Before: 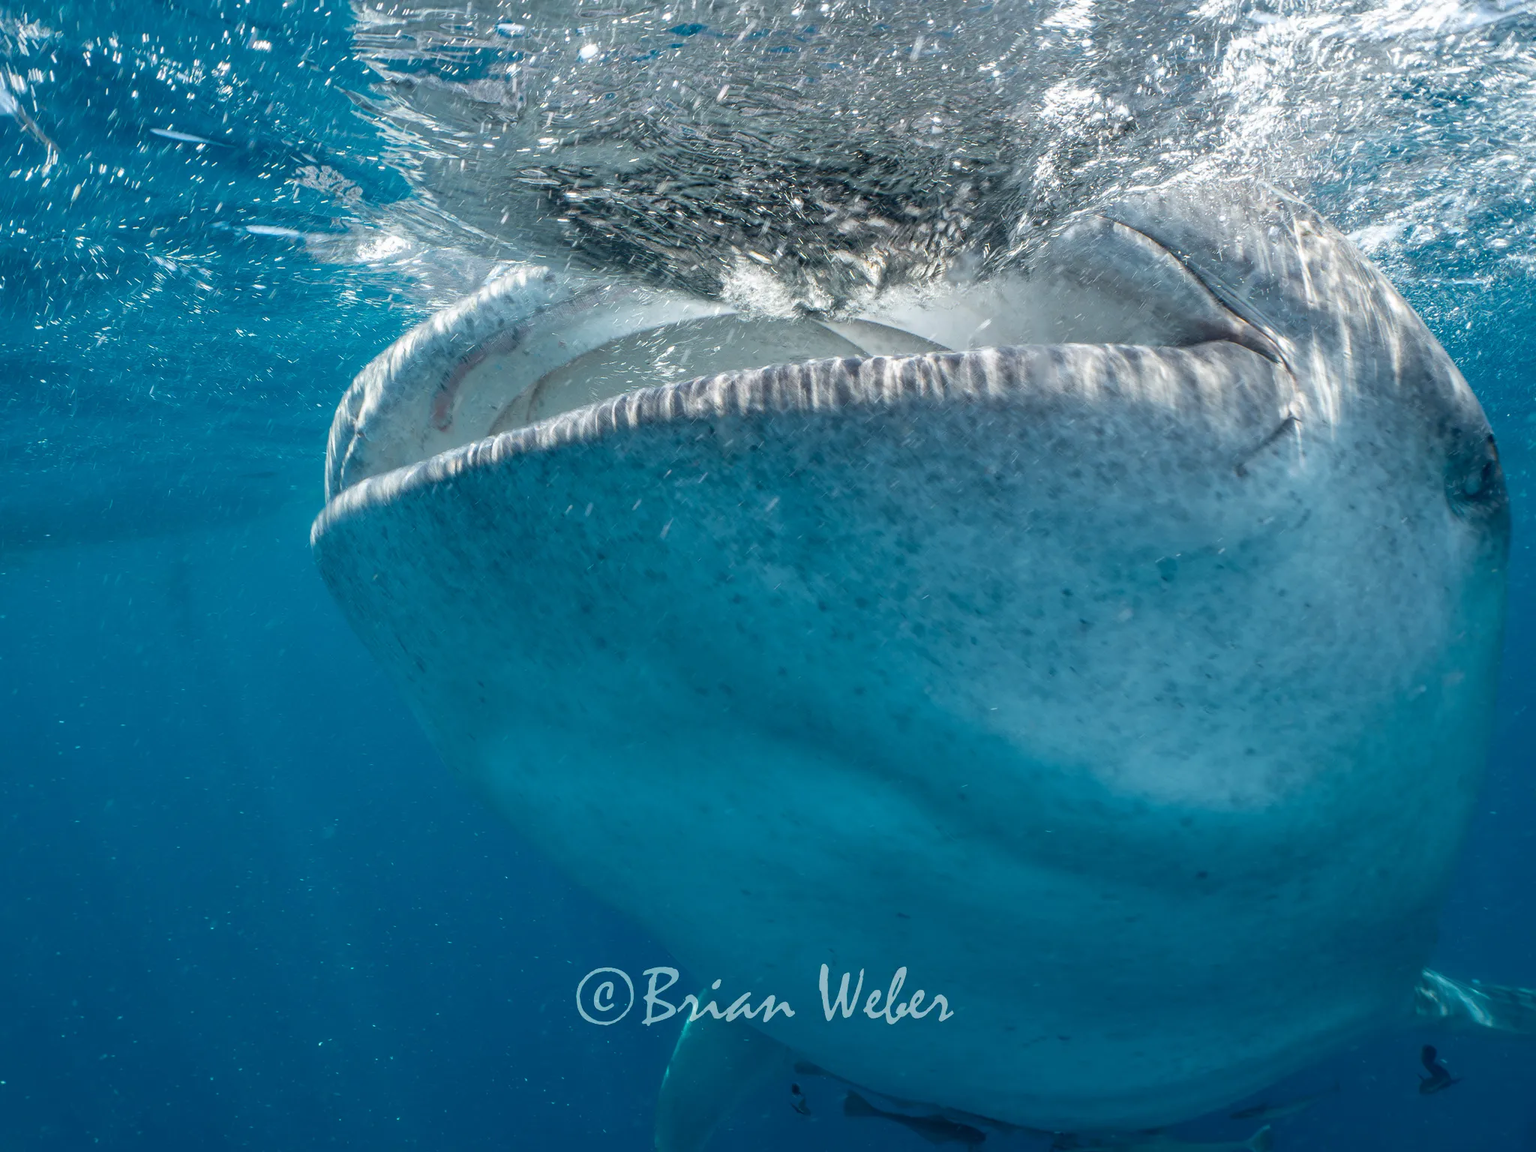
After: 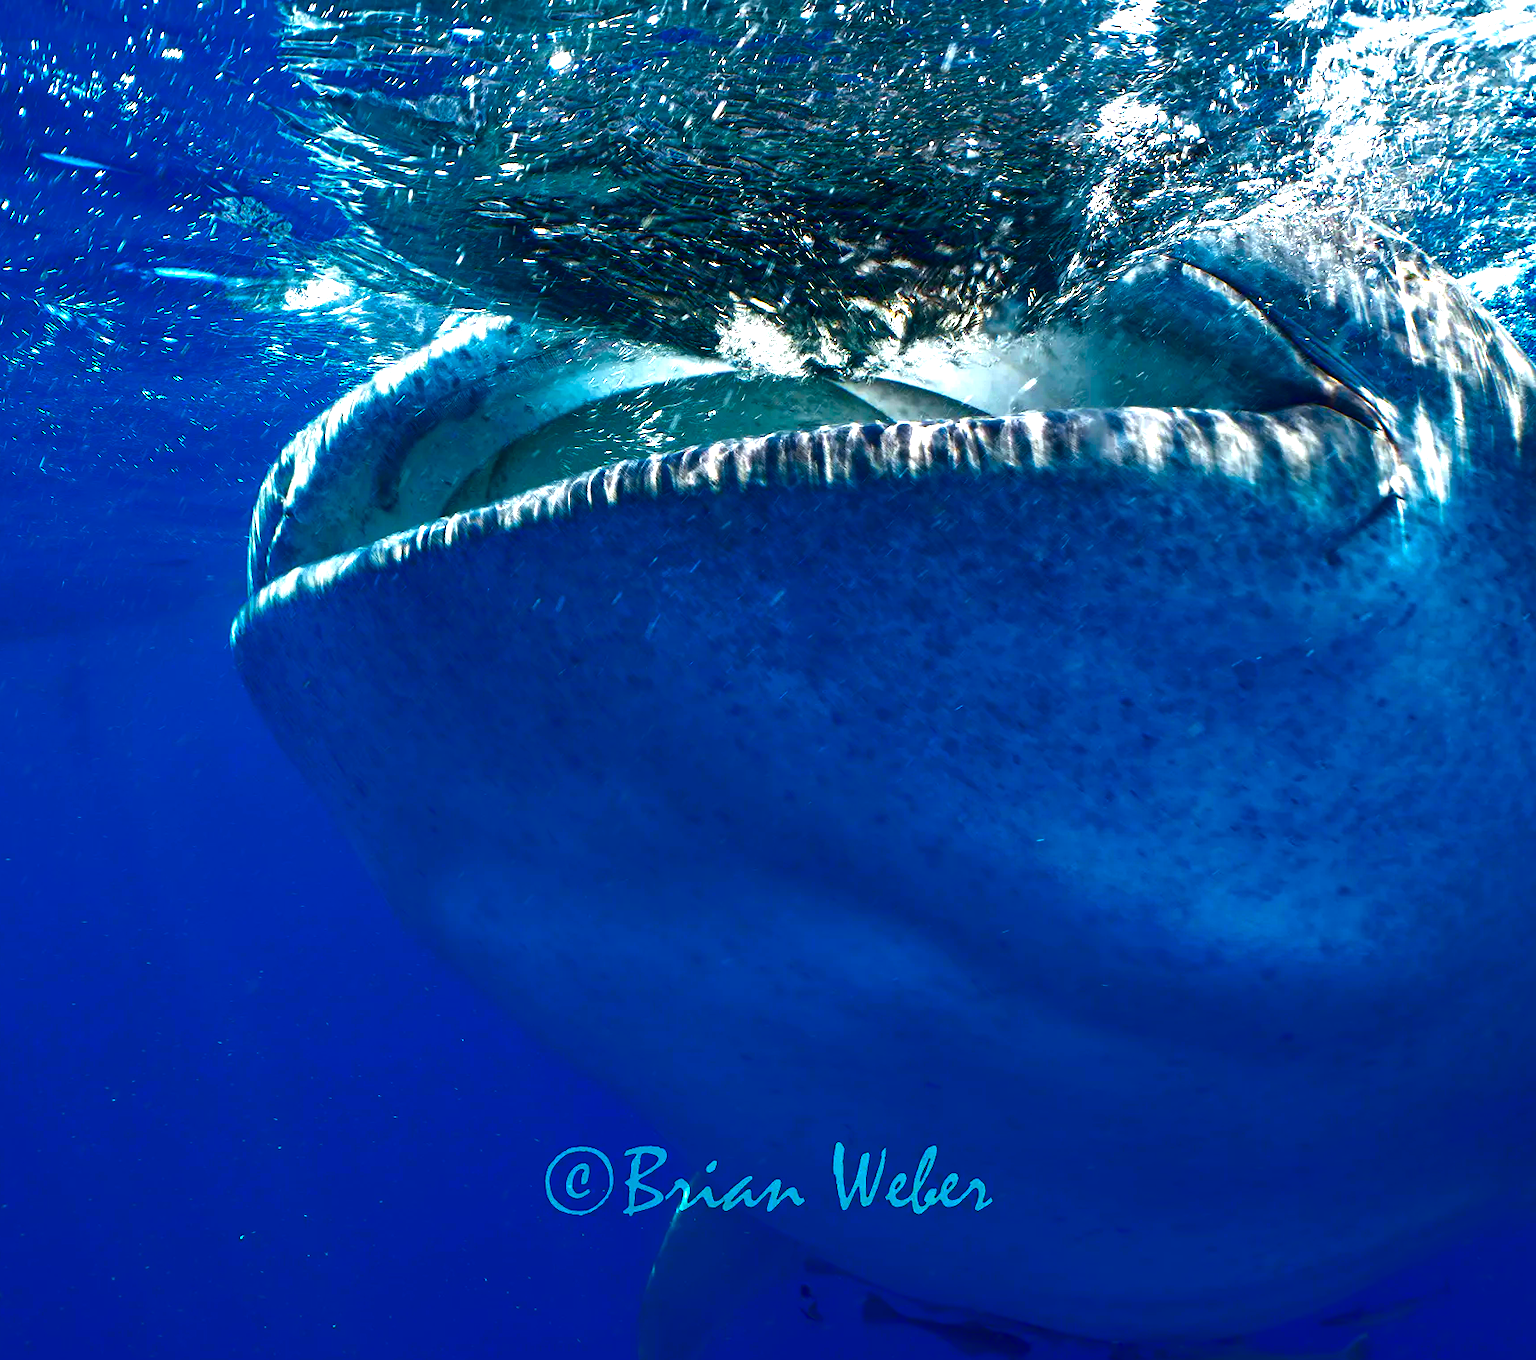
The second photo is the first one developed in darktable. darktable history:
color balance rgb: linear chroma grading › global chroma 10%, perceptual saturation grading › global saturation 30%, global vibrance 10%
contrast brightness saturation: brightness -1, saturation 1
exposure: exposure 0.74 EV, compensate highlight preservation false
crop: left 7.598%, right 7.873%
